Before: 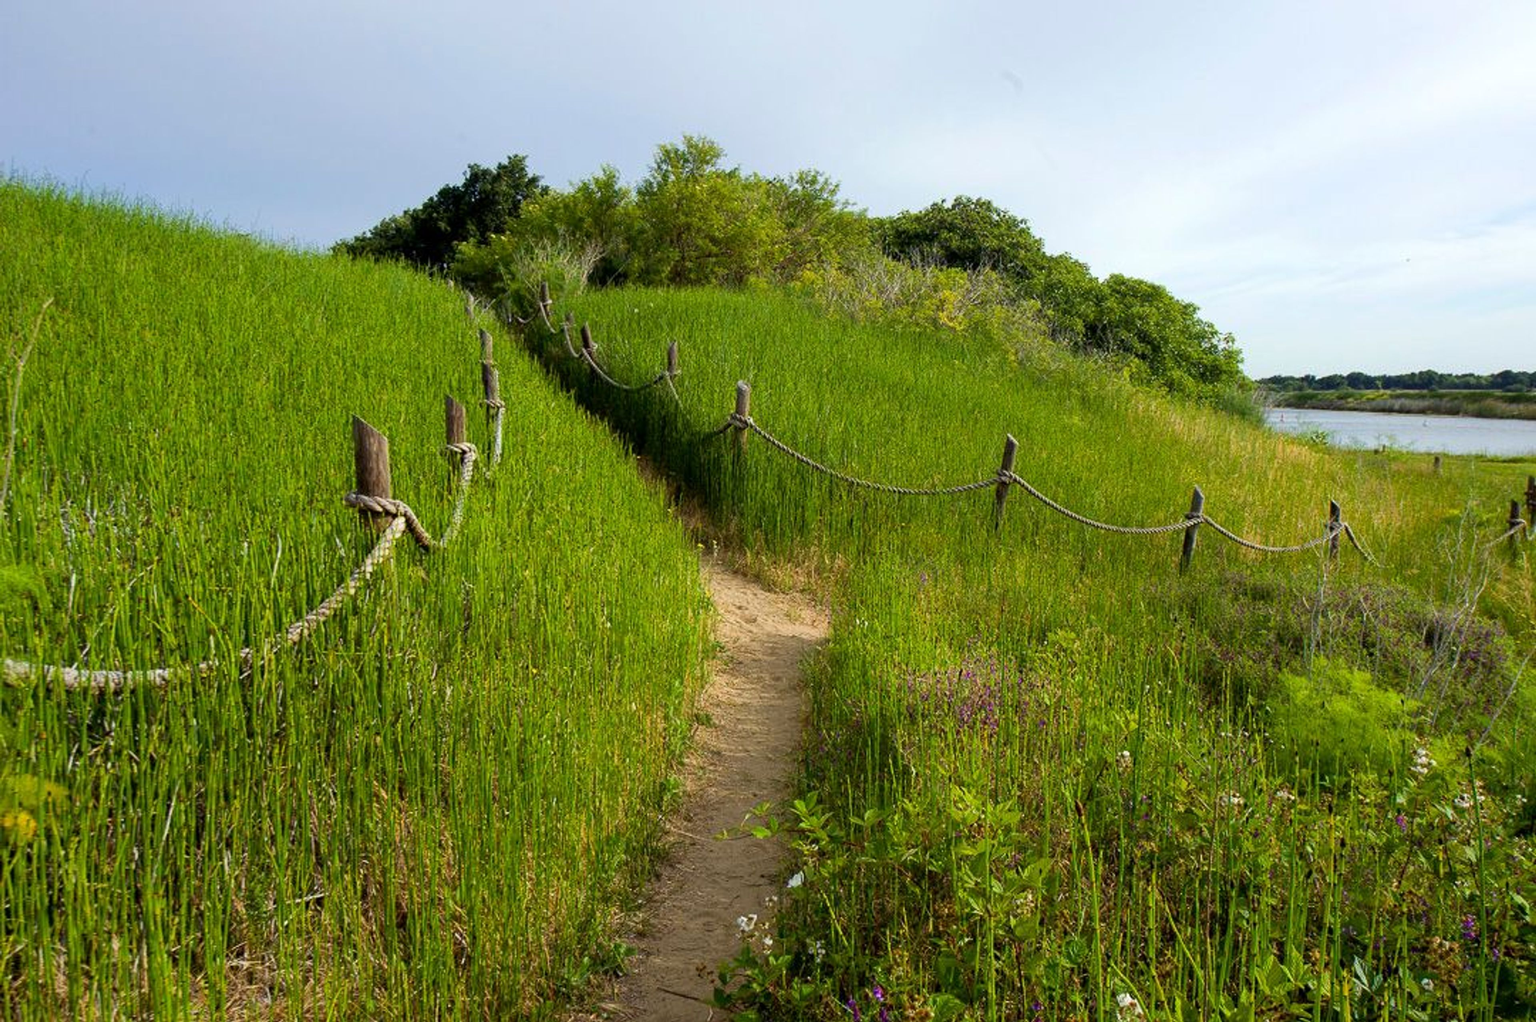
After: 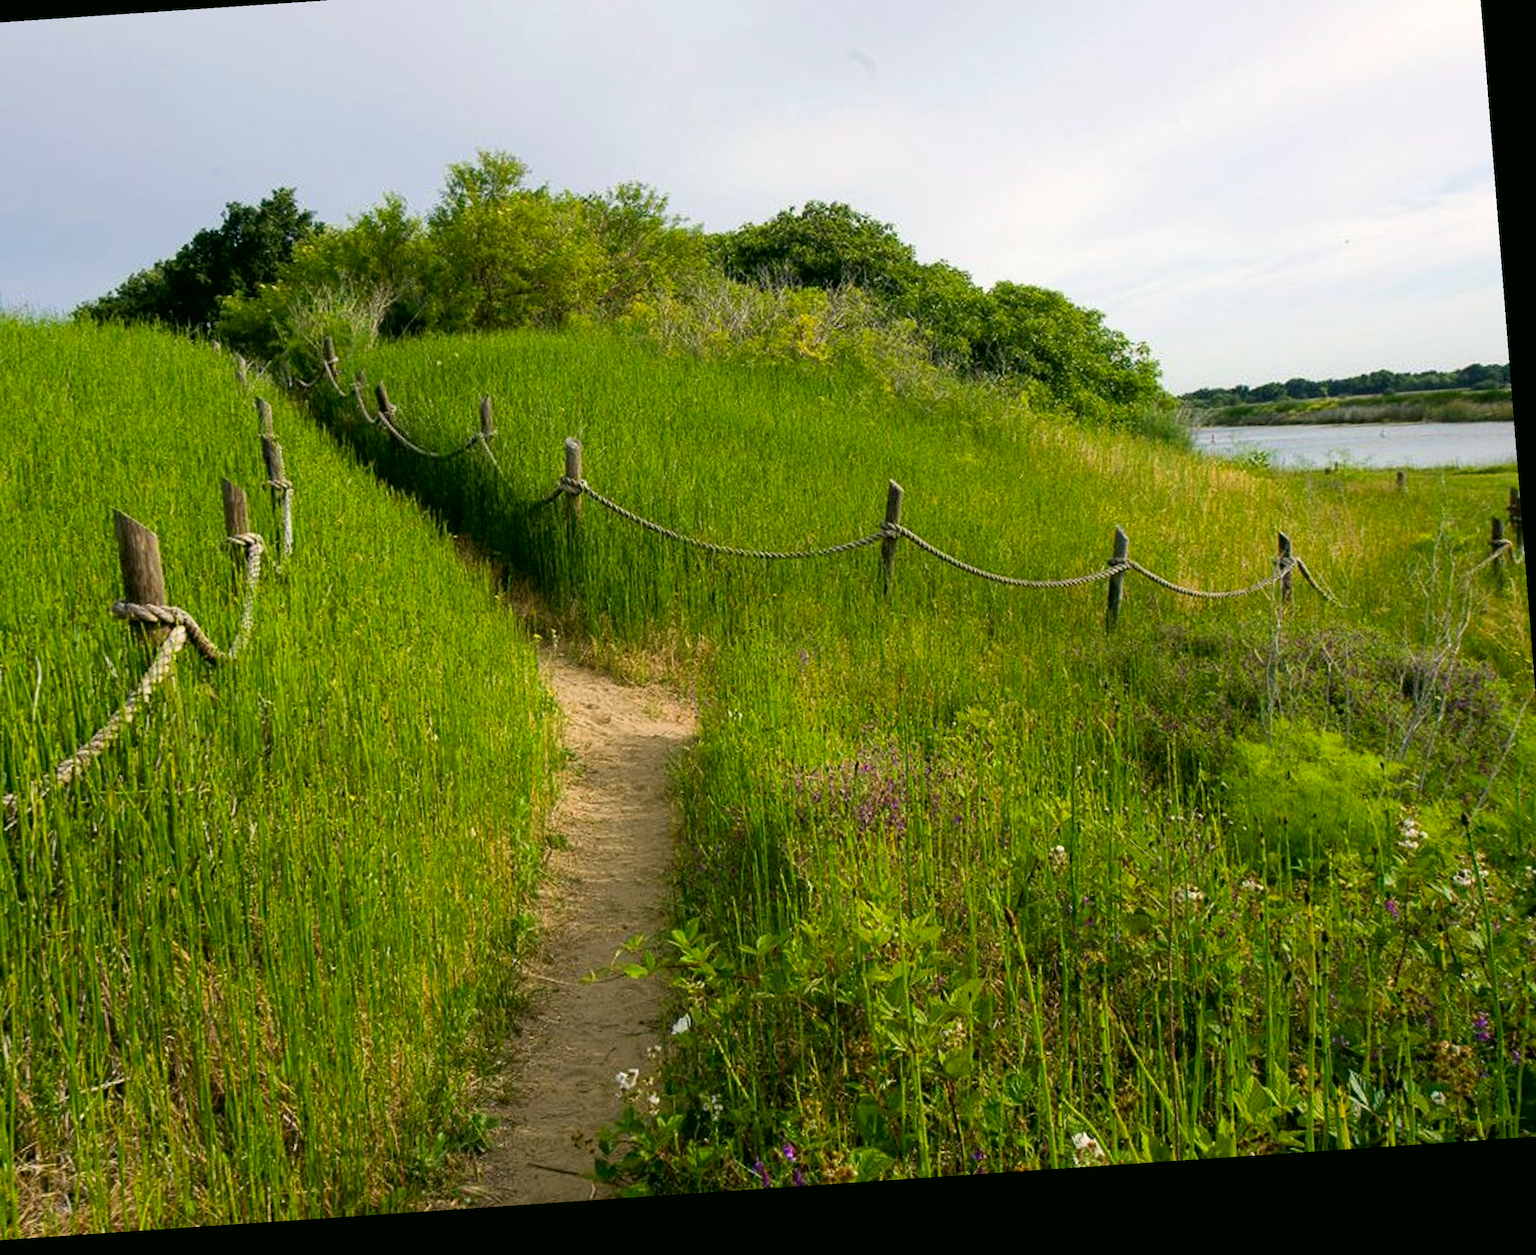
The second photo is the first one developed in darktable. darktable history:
rotate and perspective: rotation -4.2°, shear 0.006, automatic cropping off
color correction: highlights a* 4.02, highlights b* 4.98, shadows a* -7.55, shadows b* 4.98
crop and rotate: left 17.959%, top 5.771%, right 1.742%
